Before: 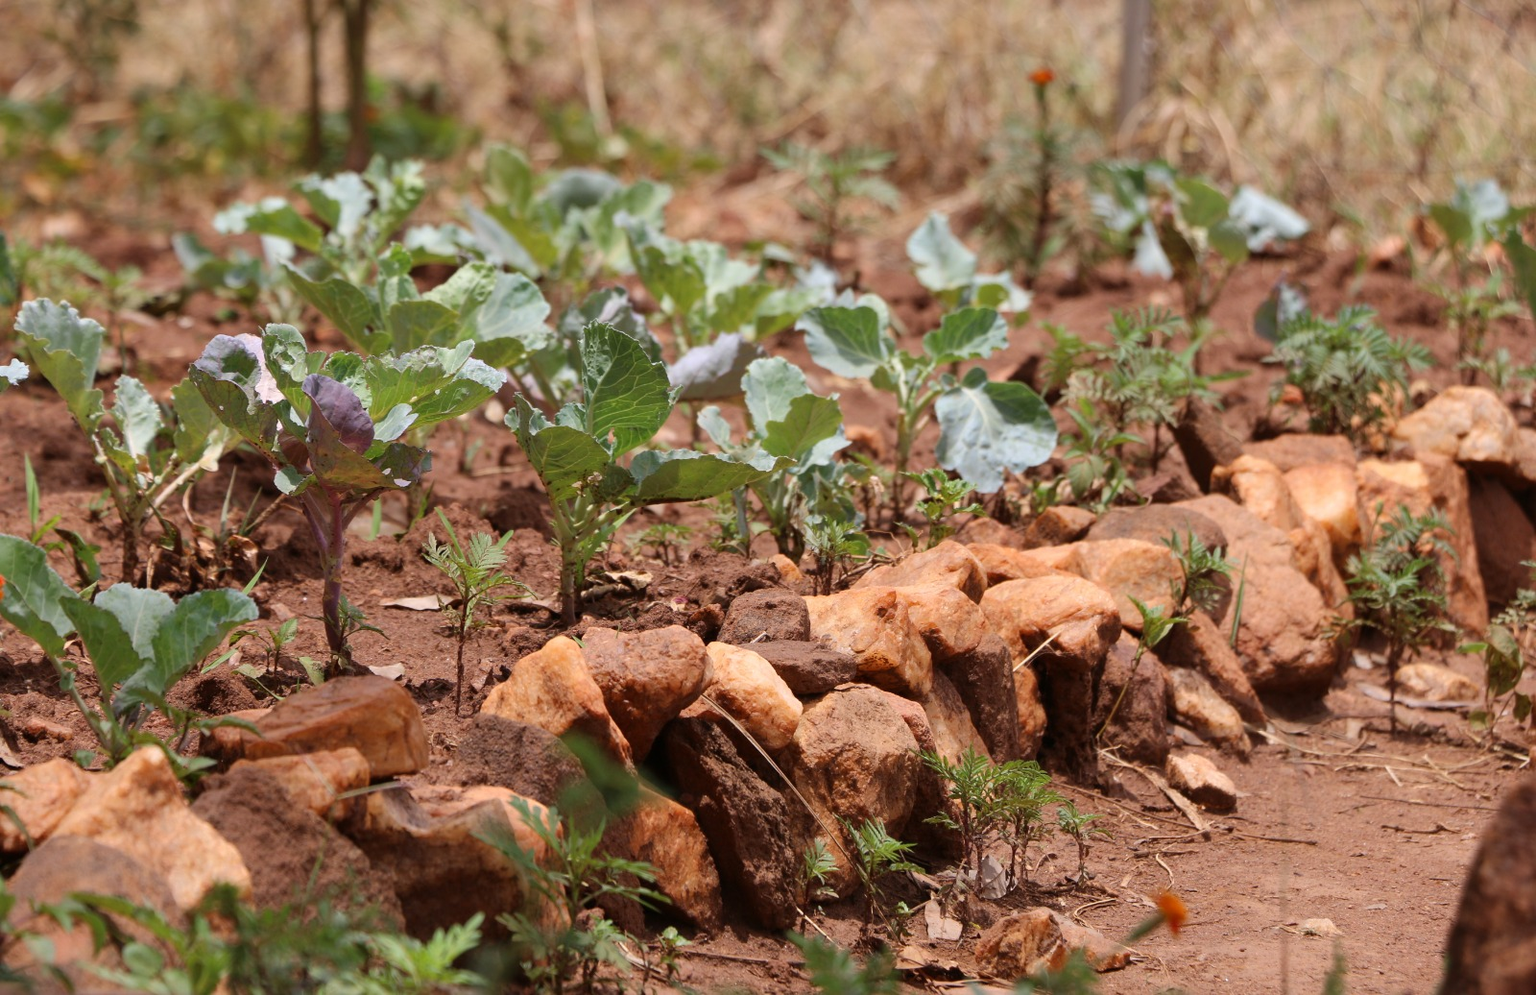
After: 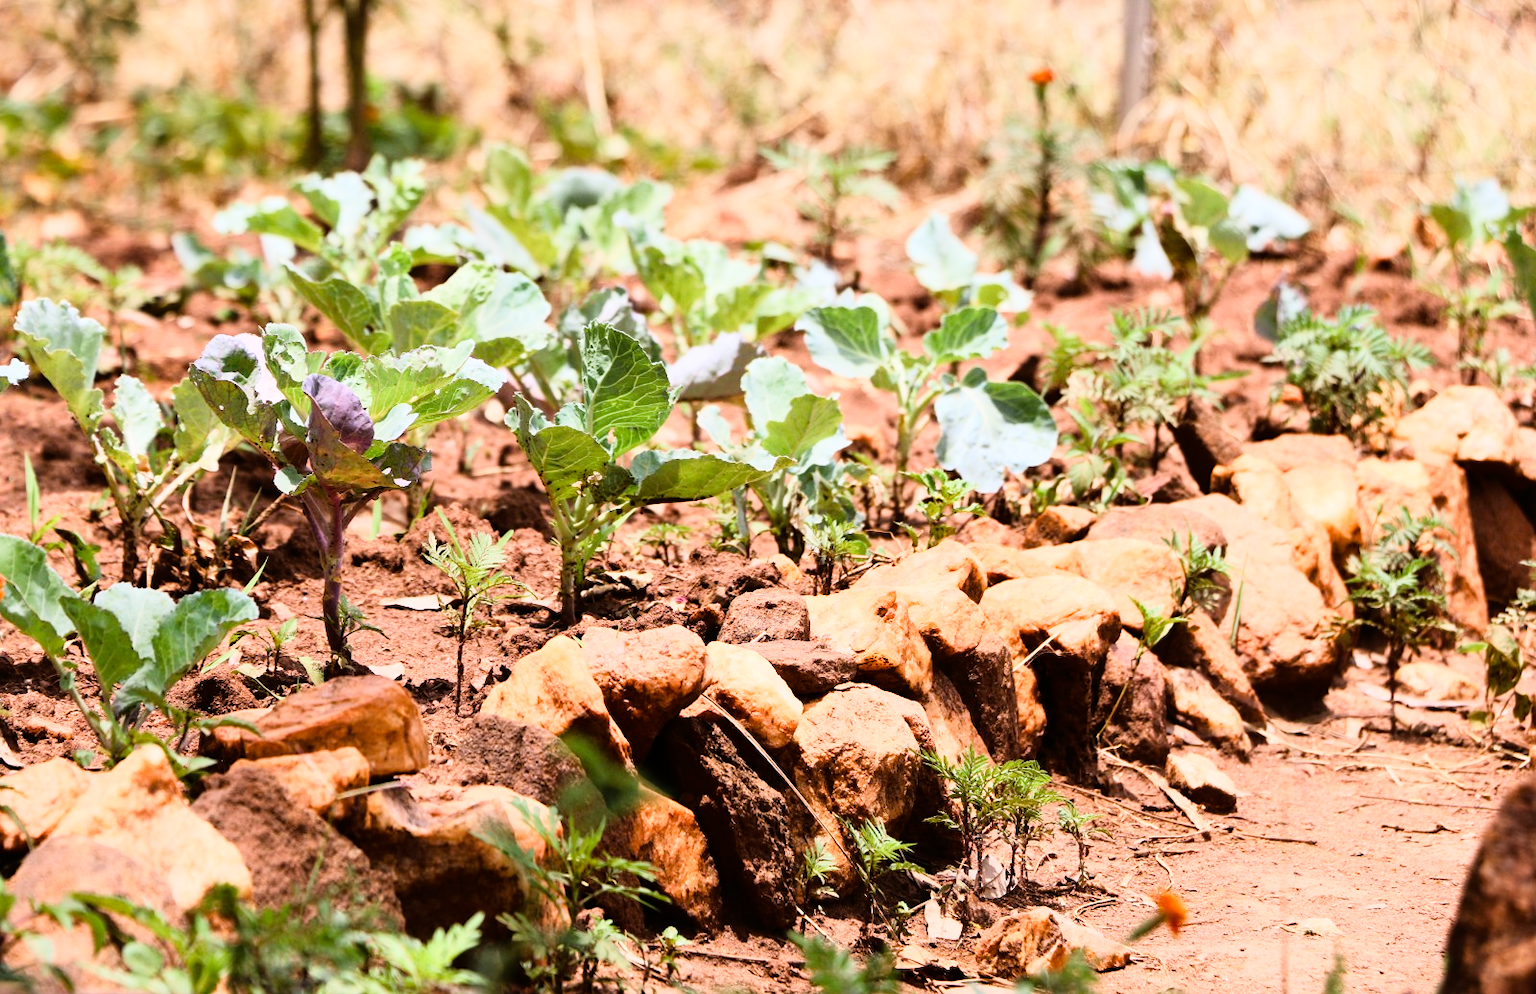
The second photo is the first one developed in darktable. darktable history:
white balance: red 0.988, blue 1.017
color balance rgb: shadows lift › chroma 1%, shadows lift › hue 113°, highlights gain › chroma 0.2%, highlights gain › hue 333°, perceptual saturation grading › global saturation 20%, perceptual saturation grading › highlights -50%, perceptual saturation grading › shadows 25%, contrast -10%
rgb curve: curves: ch0 [(0, 0) (0.21, 0.15) (0.24, 0.21) (0.5, 0.75) (0.75, 0.96) (0.89, 0.99) (1, 1)]; ch1 [(0, 0.02) (0.21, 0.13) (0.25, 0.2) (0.5, 0.67) (0.75, 0.9) (0.89, 0.97) (1, 1)]; ch2 [(0, 0.02) (0.21, 0.13) (0.25, 0.2) (0.5, 0.67) (0.75, 0.9) (0.89, 0.97) (1, 1)], compensate middle gray true
